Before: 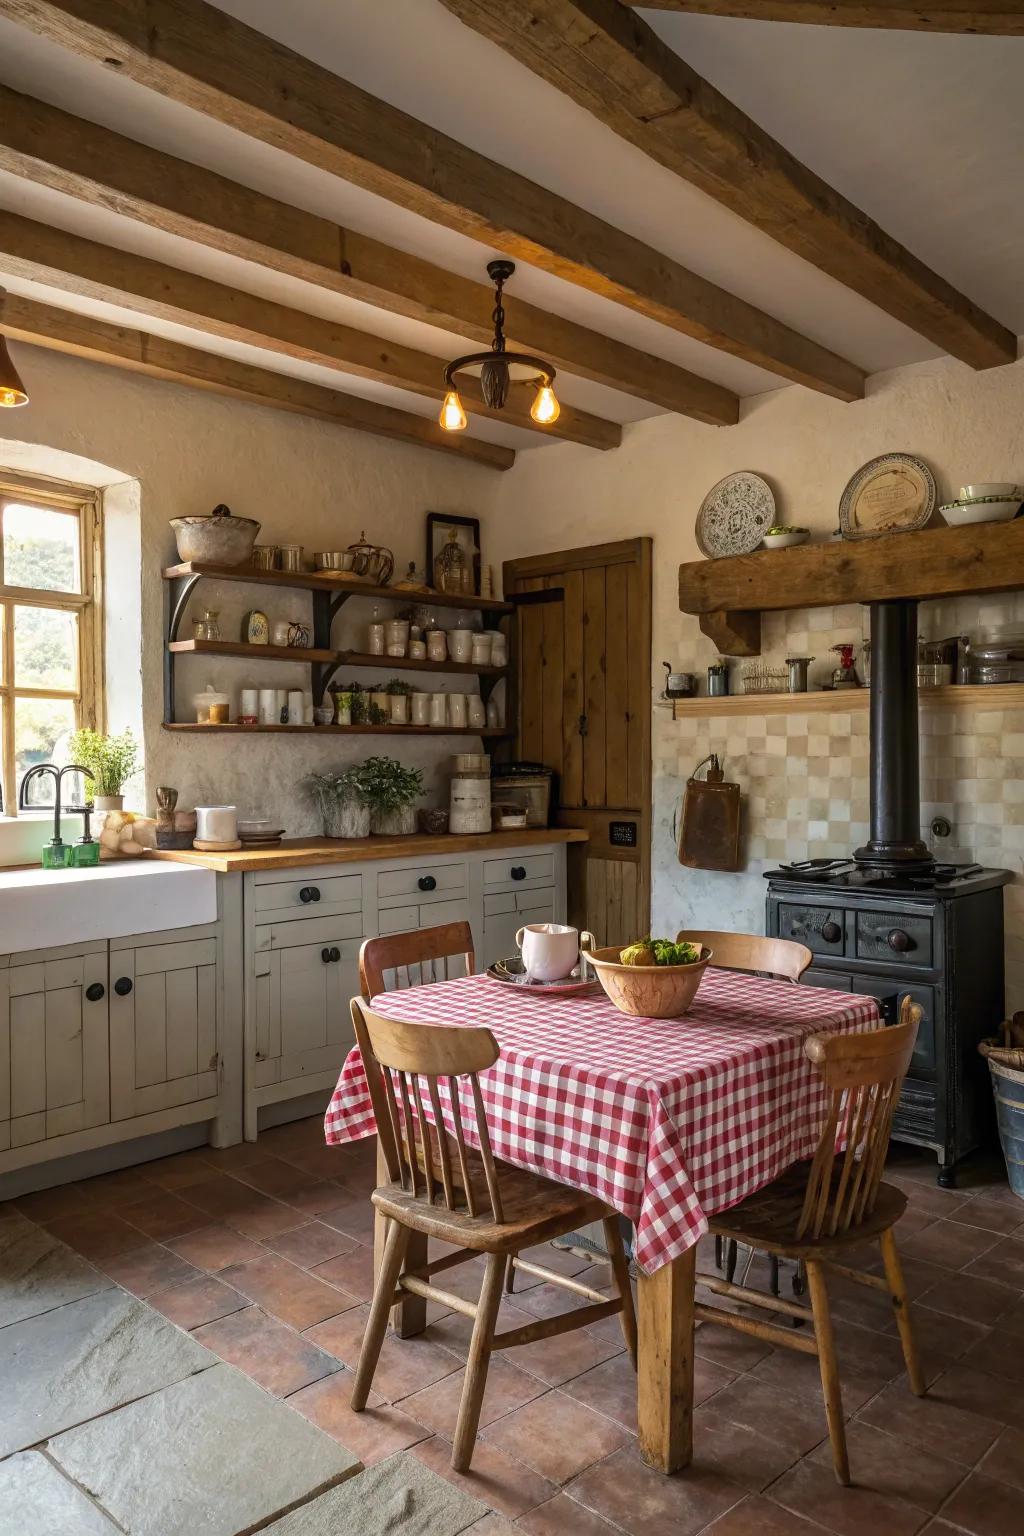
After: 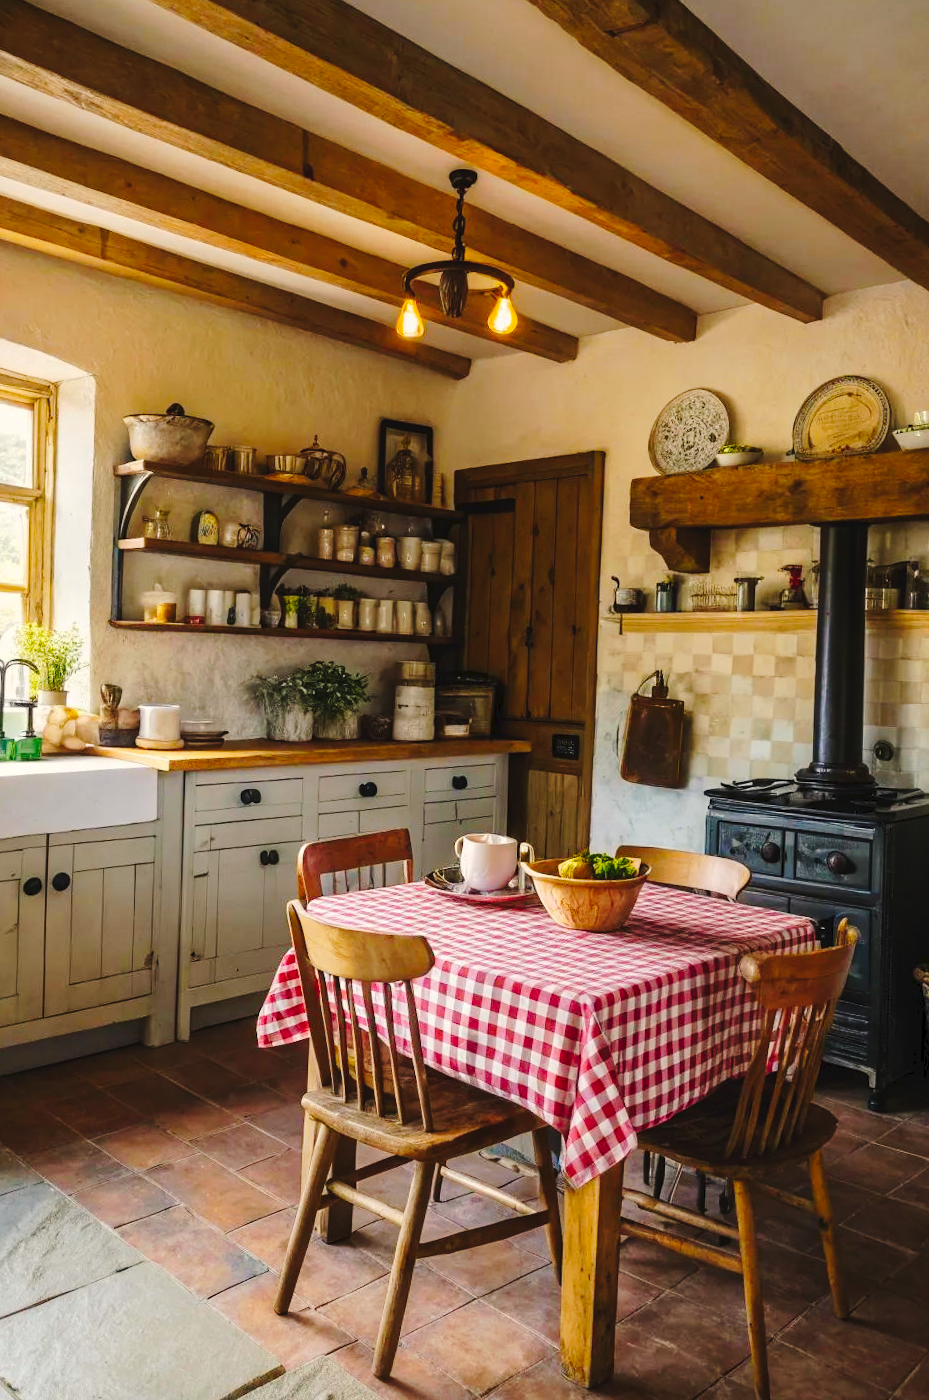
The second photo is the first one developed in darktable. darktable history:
color balance rgb: shadows lift › chroma 2.064%, shadows lift › hue 247.05°, highlights gain › chroma 2.212%, highlights gain › hue 74.49°, linear chroma grading › global chroma 15.409%, perceptual saturation grading › global saturation 0.618%, global vibrance 20%
crop and rotate: angle -1.99°, left 3.147%, top 3.672%, right 1.428%, bottom 0.472%
tone curve: curves: ch0 [(0, 0) (0.003, 0.039) (0.011, 0.042) (0.025, 0.048) (0.044, 0.058) (0.069, 0.071) (0.1, 0.089) (0.136, 0.114) (0.177, 0.146) (0.224, 0.199) (0.277, 0.27) (0.335, 0.364) (0.399, 0.47) (0.468, 0.566) (0.543, 0.643) (0.623, 0.73) (0.709, 0.8) (0.801, 0.863) (0.898, 0.925) (1, 1)], preserve colors none
